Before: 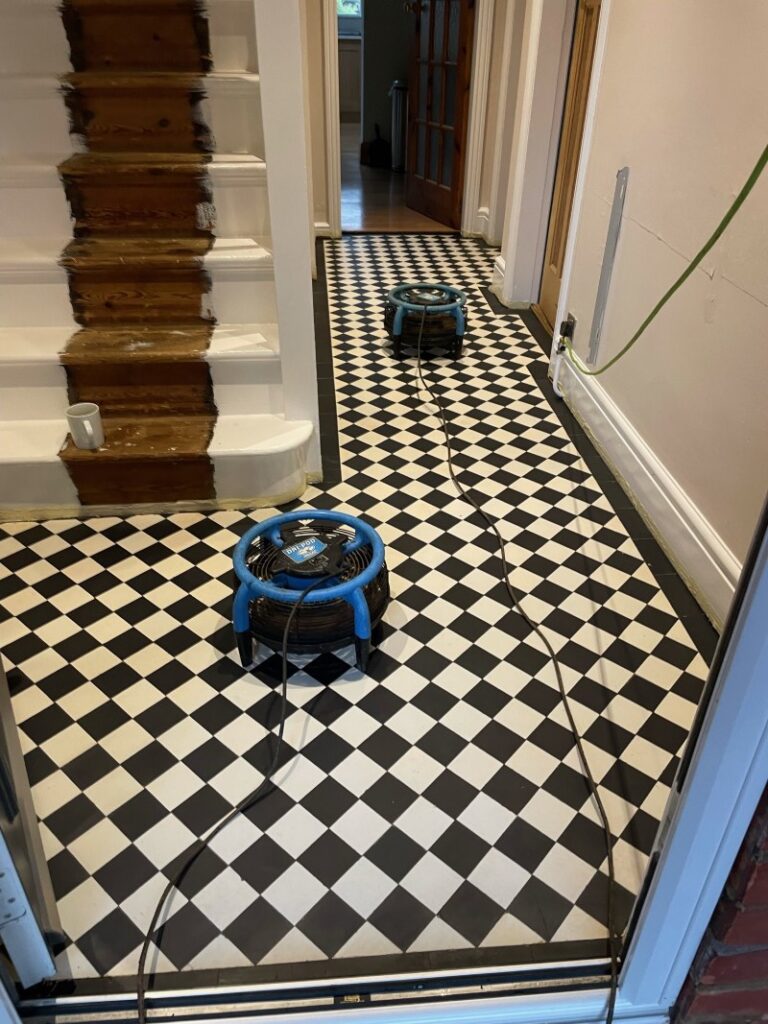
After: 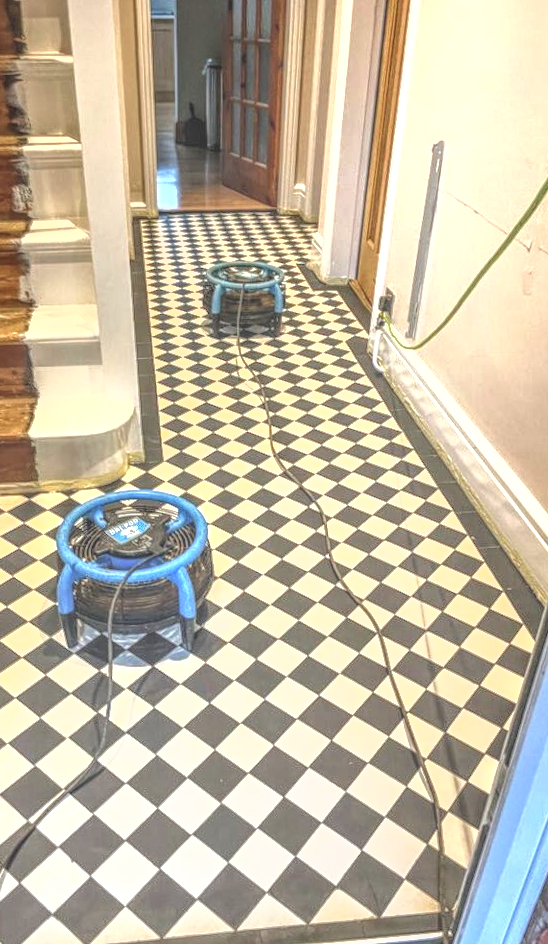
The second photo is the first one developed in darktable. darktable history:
exposure: black level correction -0.002, exposure 1.35 EV, compensate highlight preservation false
rotate and perspective: rotation -1.17°, automatic cropping off
local contrast: highlights 0%, shadows 0%, detail 200%, midtone range 0.25
crop and rotate: left 24.034%, top 2.838%, right 6.406%, bottom 6.299%
